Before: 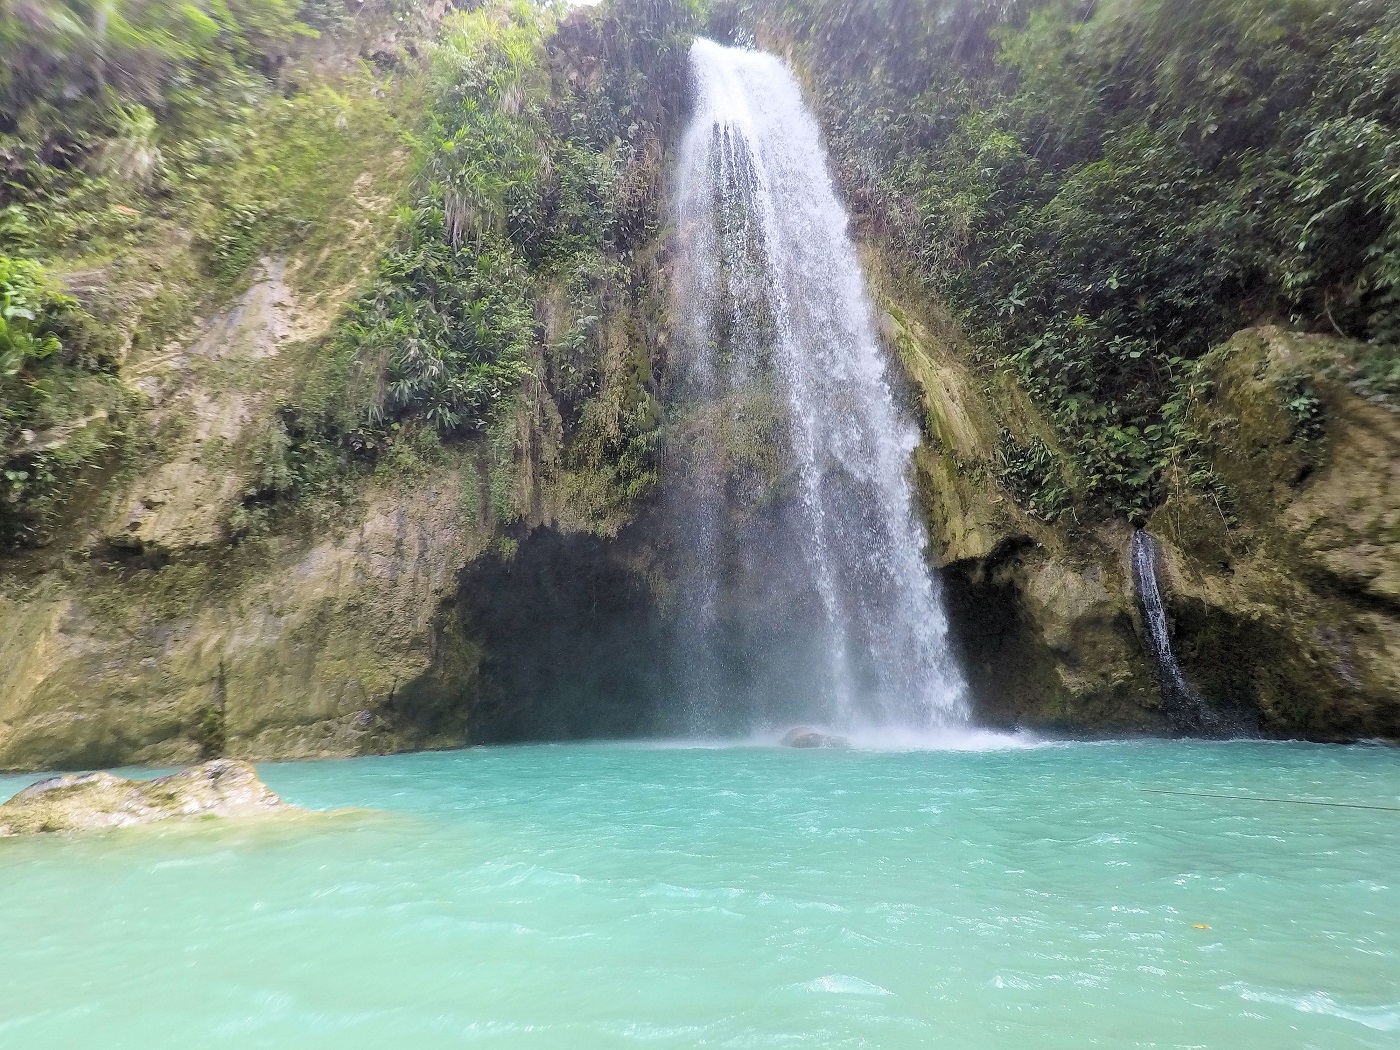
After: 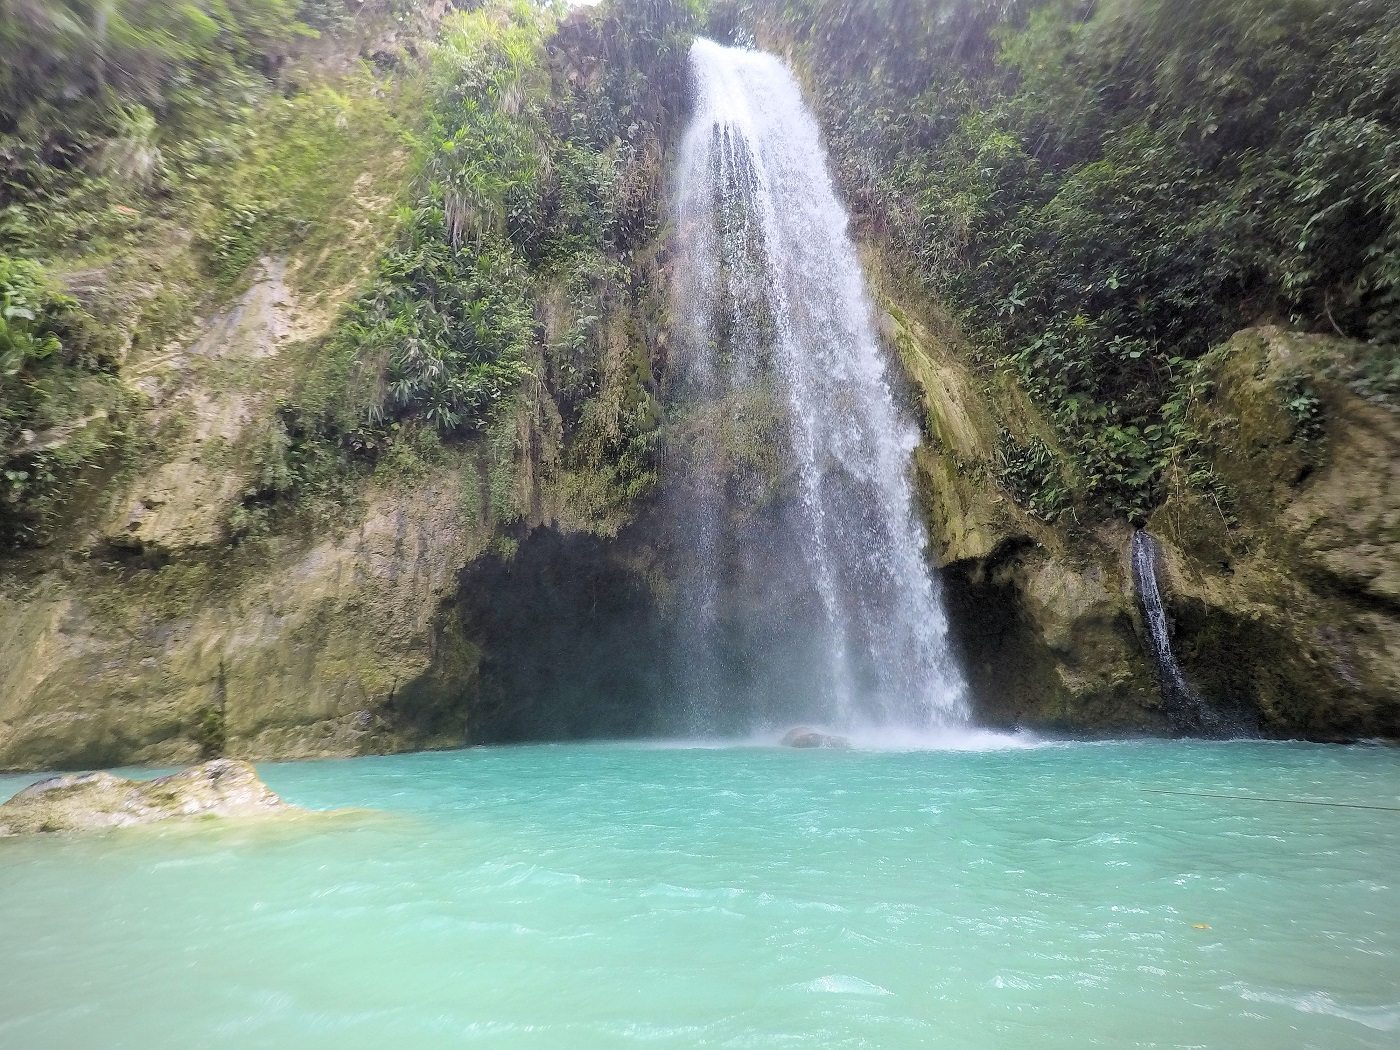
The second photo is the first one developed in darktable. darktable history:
exposure: compensate highlight preservation false
vignetting: fall-off radius 60.92%
